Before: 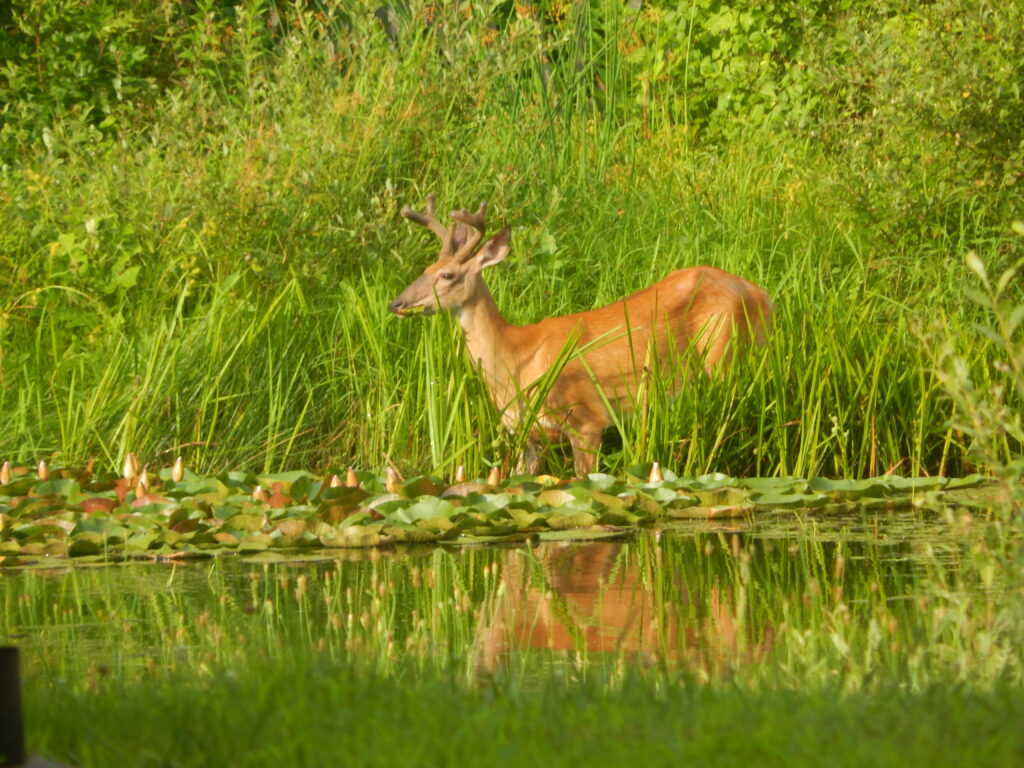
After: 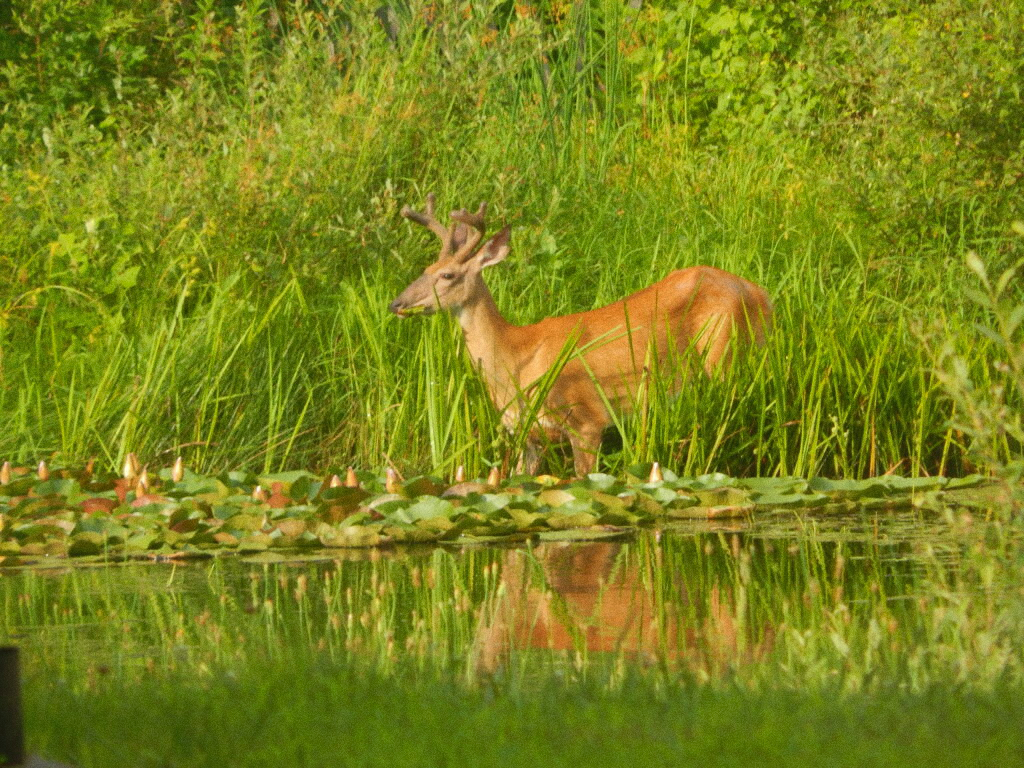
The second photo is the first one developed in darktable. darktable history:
shadows and highlights: on, module defaults
grain: coarseness 3.21 ISO
